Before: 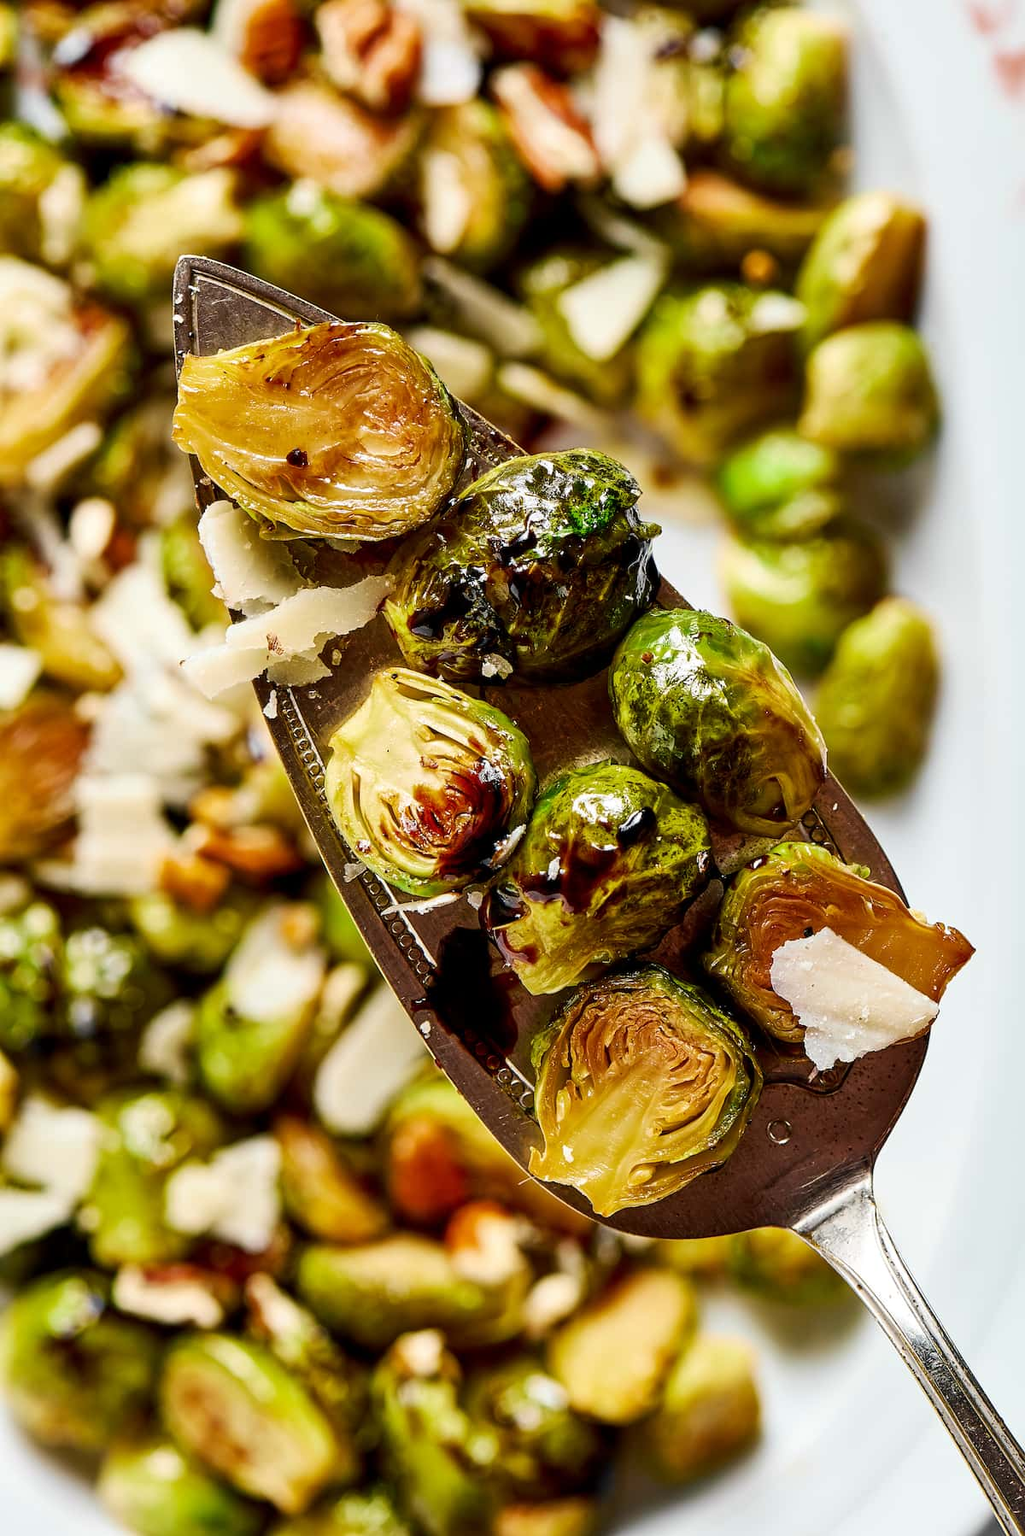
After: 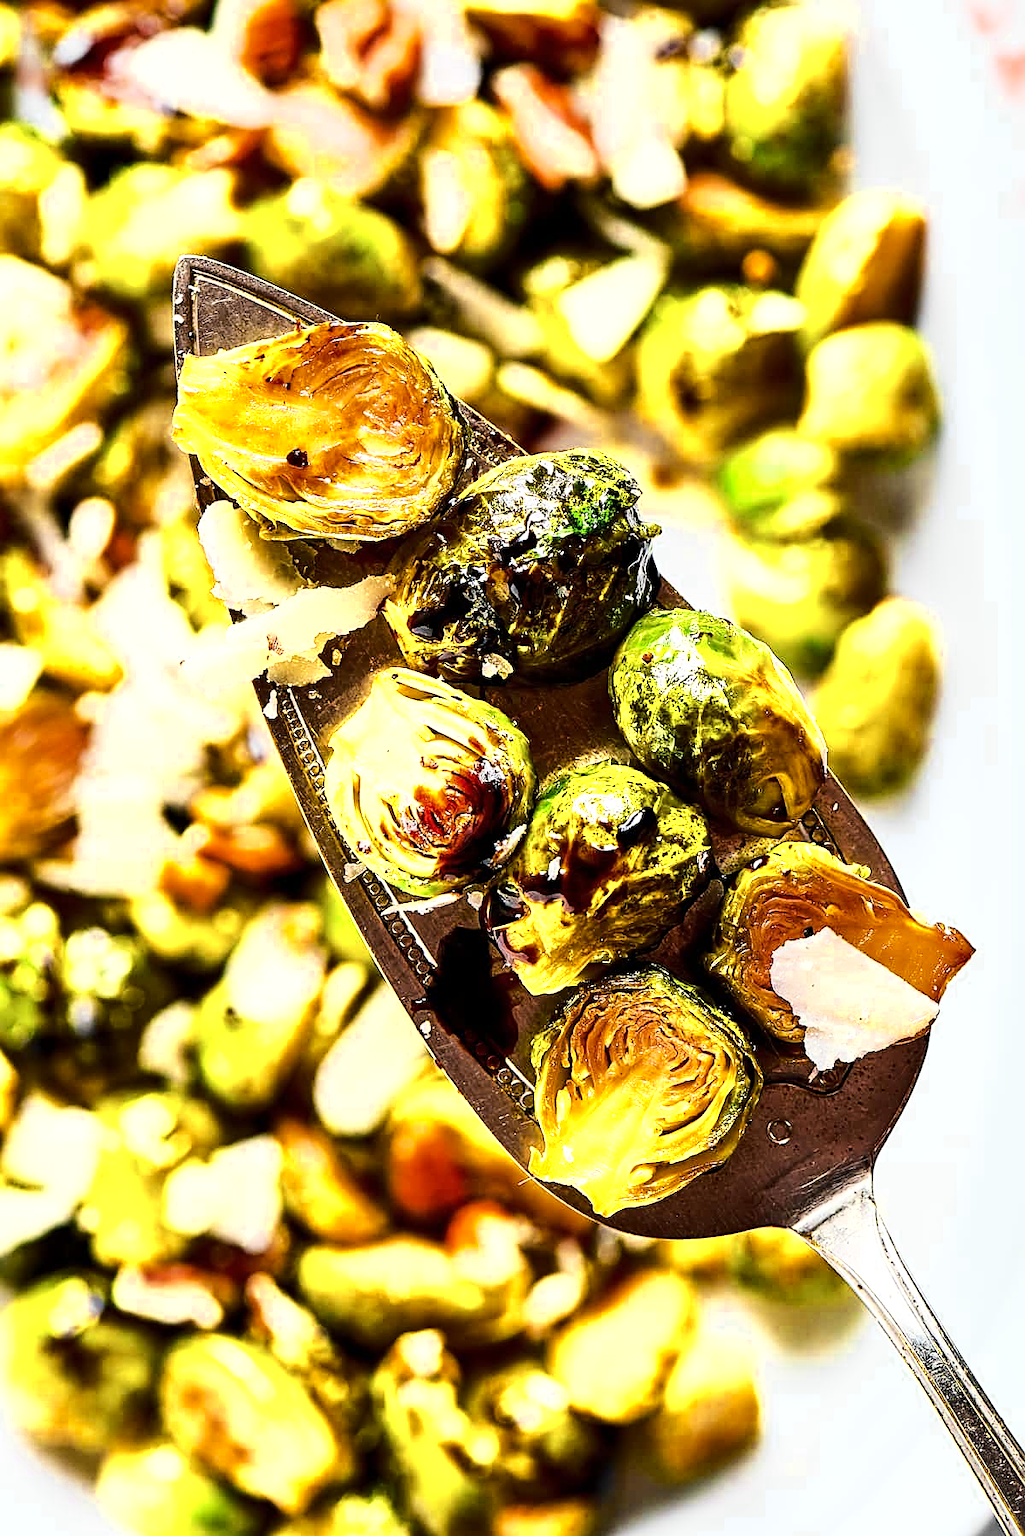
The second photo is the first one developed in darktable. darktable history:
base curve: curves: ch0 [(0, 0) (0.028, 0.03) (0.121, 0.232) (0.46, 0.748) (0.859, 0.968) (1, 1)]
sharpen: on, module defaults
color zones: curves: ch0 [(0, 0.485) (0.178, 0.476) (0.261, 0.623) (0.411, 0.403) (0.708, 0.603) (0.934, 0.412)]; ch1 [(0.003, 0.485) (0.149, 0.496) (0.229, 0.584) (0.326, 0.551) (0.484, 0.262) (0.757, 0.643)]
